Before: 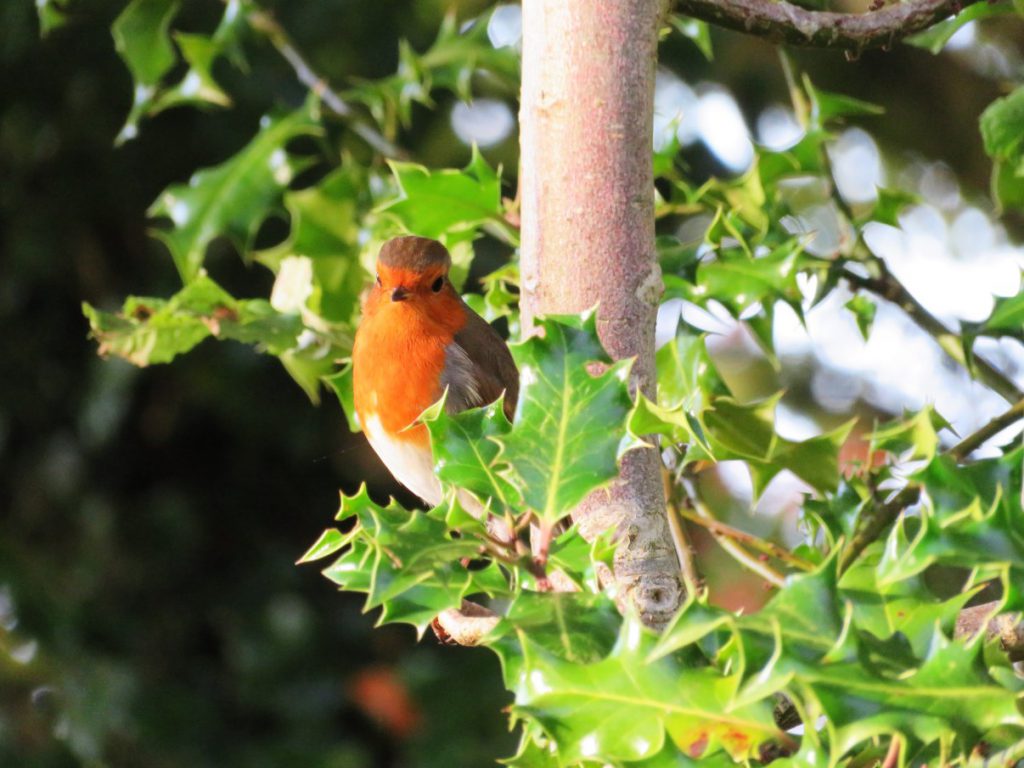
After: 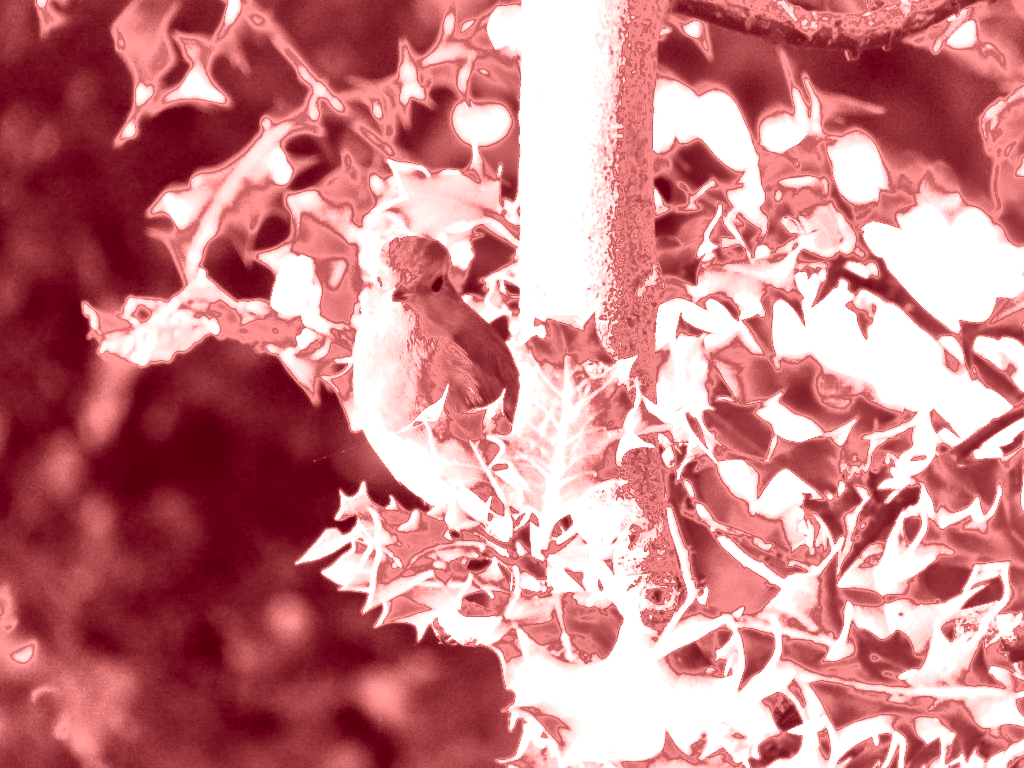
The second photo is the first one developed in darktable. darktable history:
exposure: exposure 0.6 EV, compensate highlight preservation false
fill light: exposure -0.73 EV, center 0.69, width 2.2
white balance: red 1.004, blue 1.096
shadows and highlights: radius 171.16, shadows 27, white point adjustment 3.13, highlights -67.95, soften with gaussian
colorize: saturation 60%, source mix 100%
local contrast: mode bilateral grid, contrast 25, coarseness 47, detail 151%, midtone range 0.2
